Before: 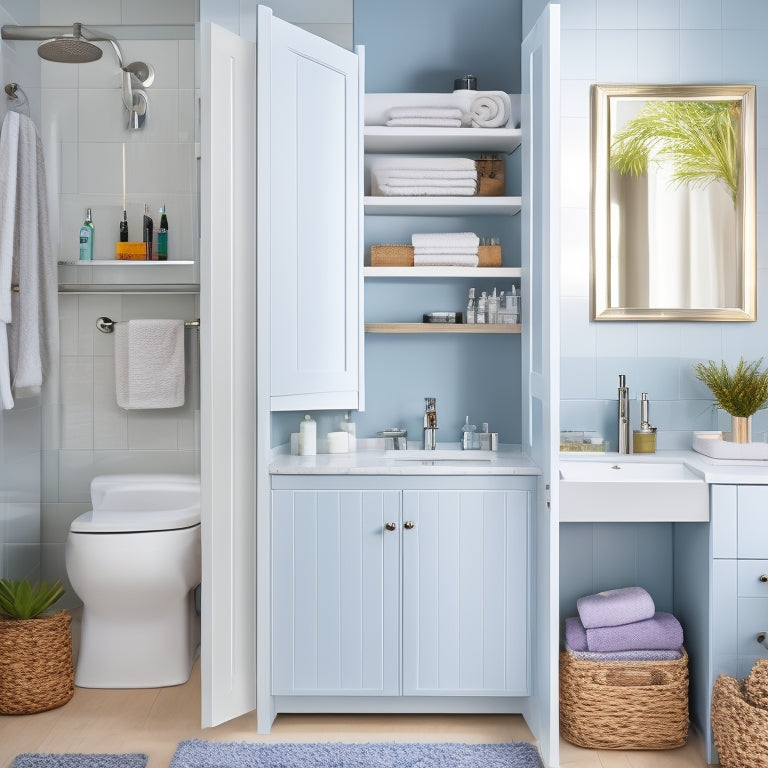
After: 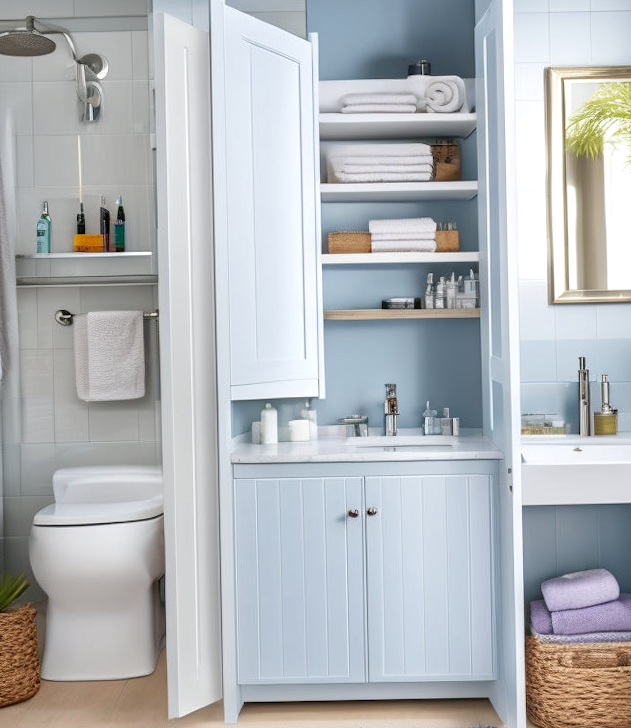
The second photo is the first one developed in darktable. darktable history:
crop and rotate: angle 1.16°, left 4.422%, top 0.757%, right 11.756%, bottom 2.432%
local contrast: detail 130%
